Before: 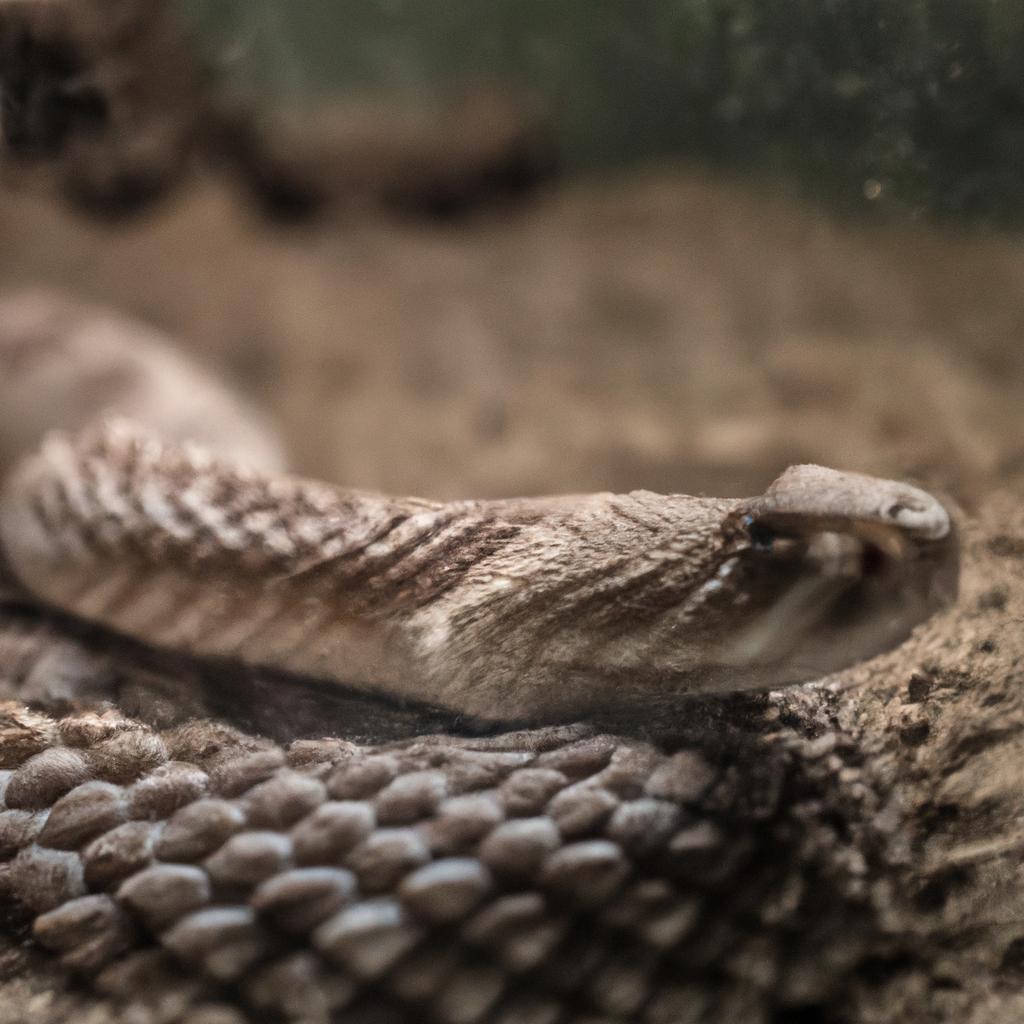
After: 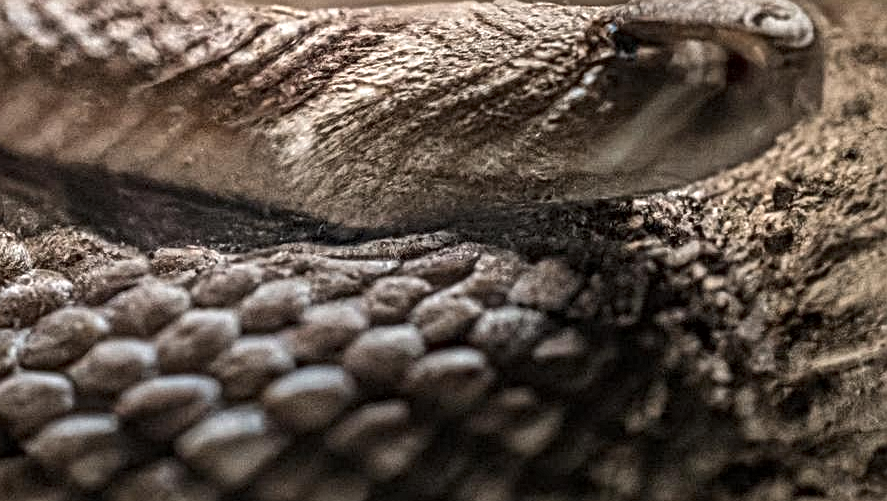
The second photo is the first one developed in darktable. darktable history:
crop and rotate: left 13.306%, top 48.129%, bottom 2.928%
local contrast: mode bilateral grid, contrast 20, coarseness 3, detail 300%, midtone range 0.2
